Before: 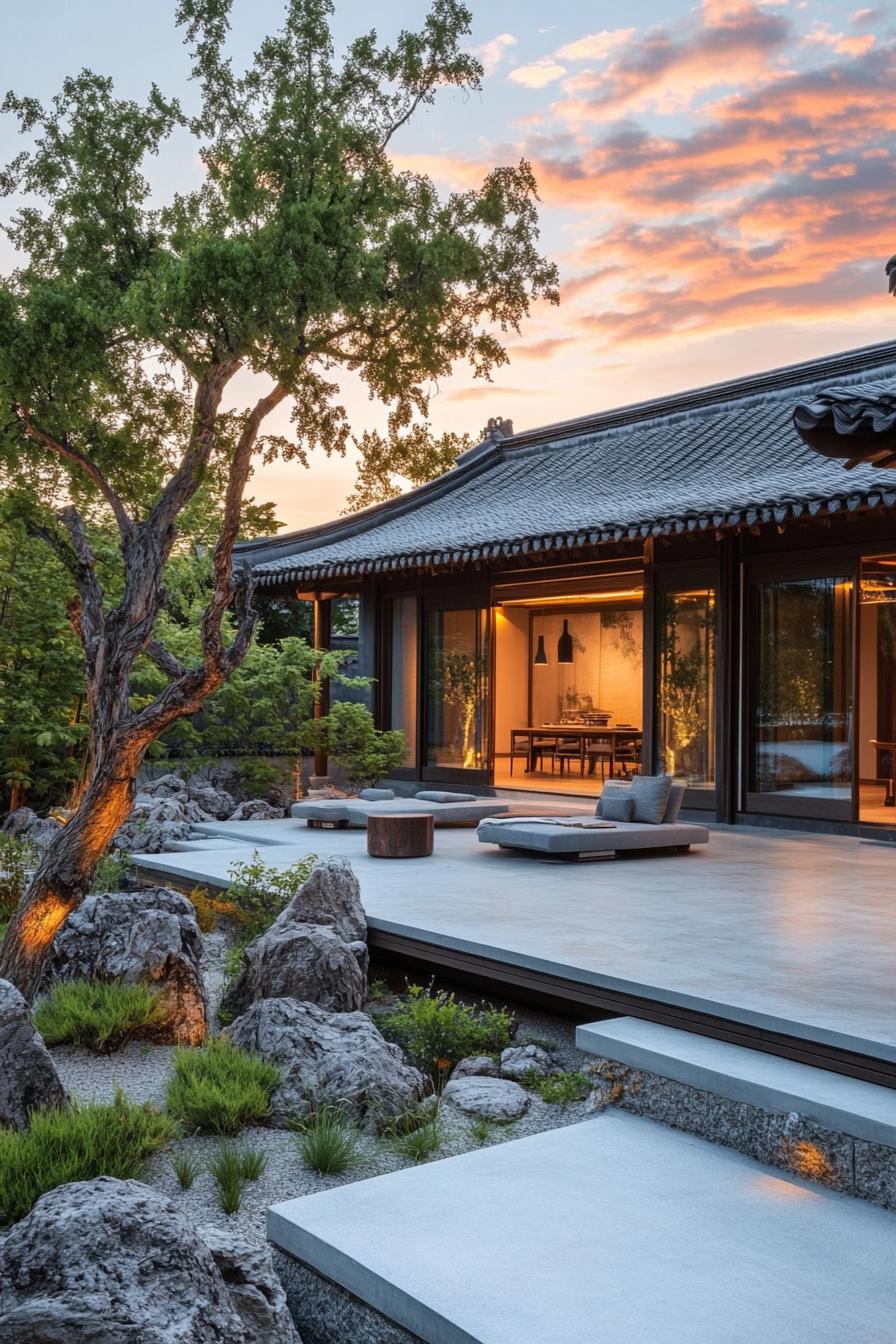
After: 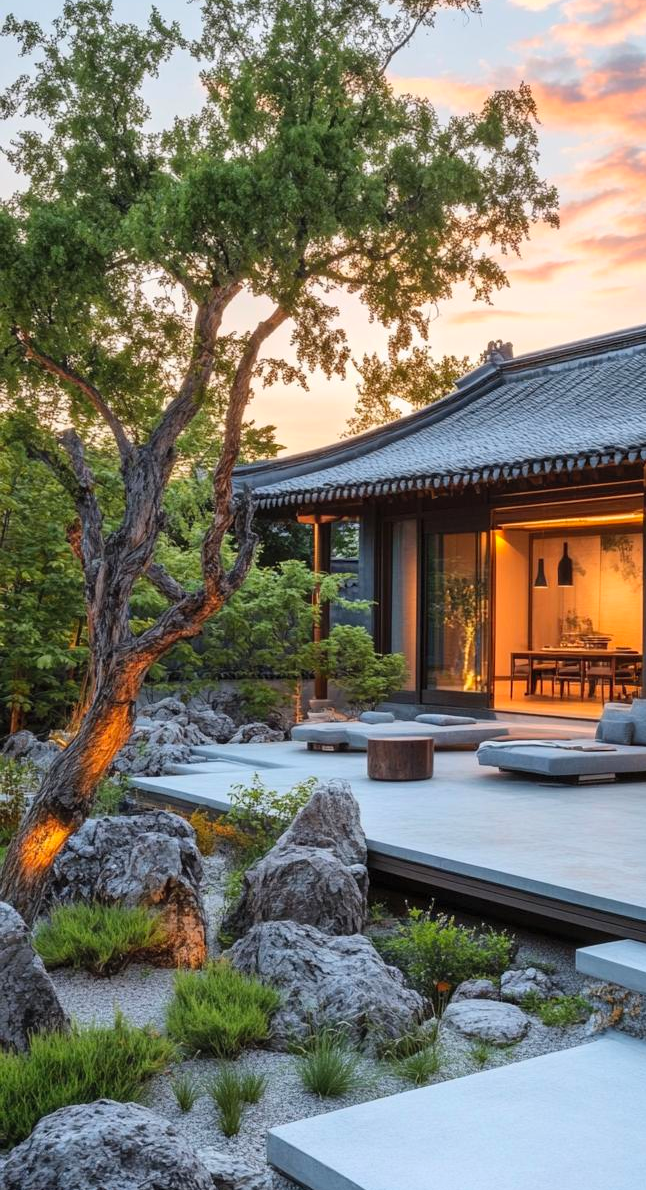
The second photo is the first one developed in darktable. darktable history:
crop: top 5.756%, right 27.881%, bottom 5.678%
contrast brightness saturation: contrast 0.072, brightness 0.082, saturation 0.175
